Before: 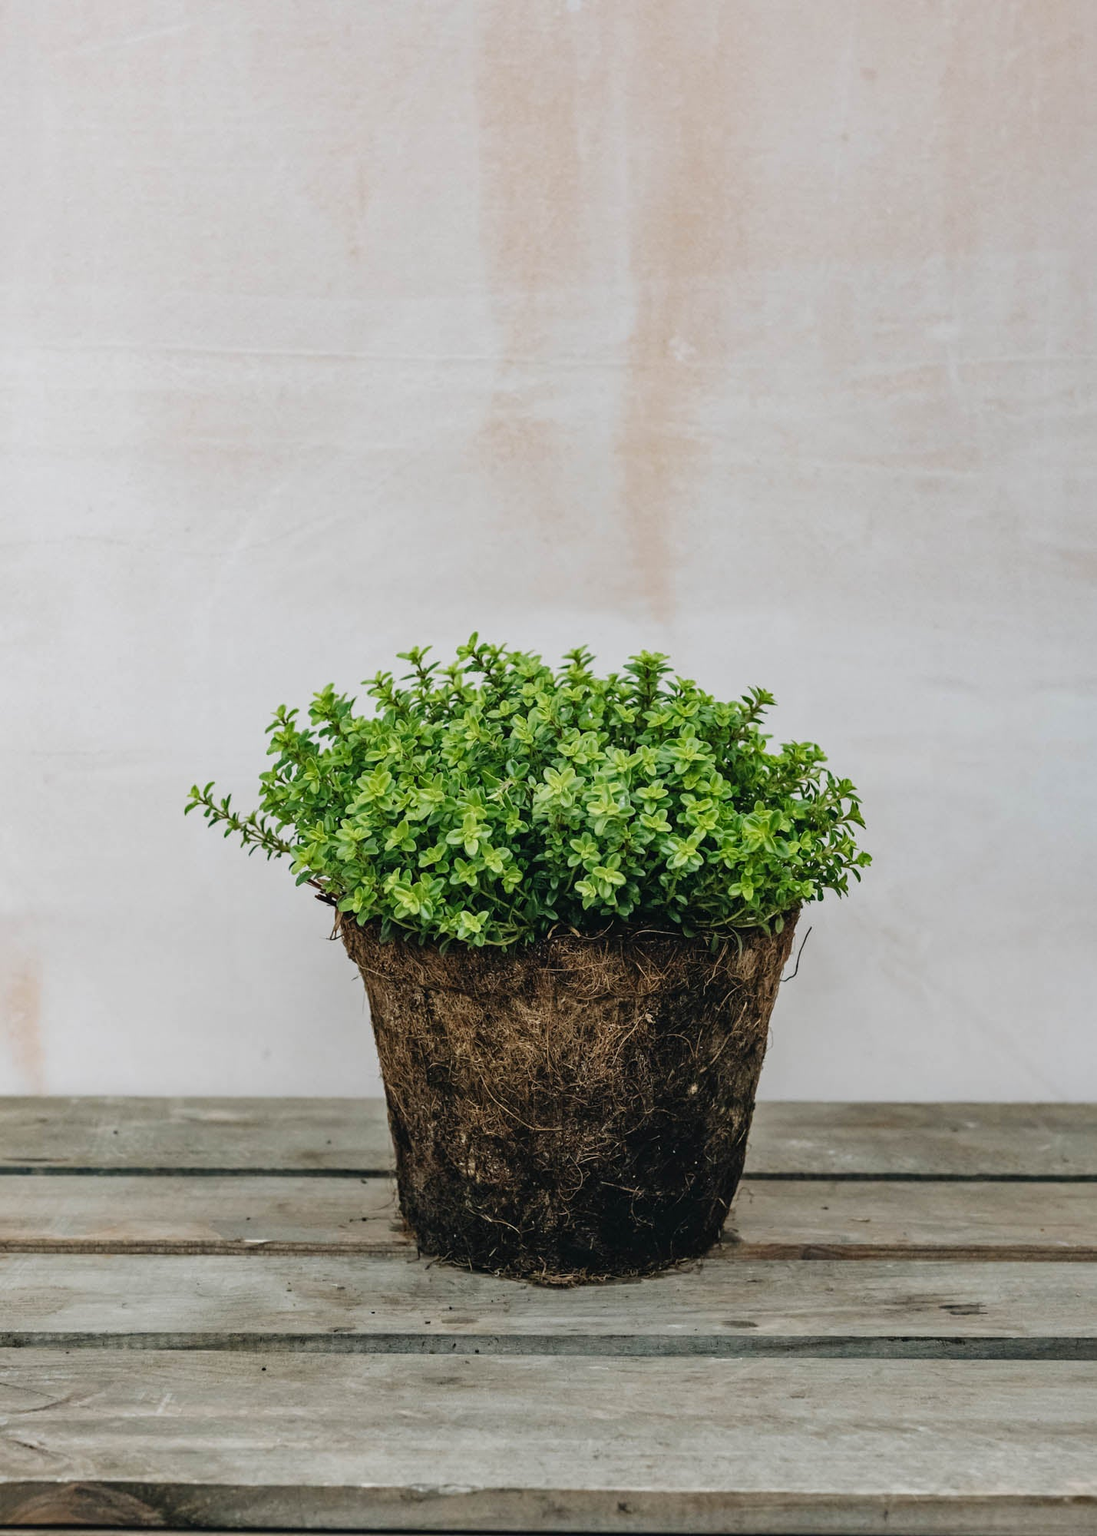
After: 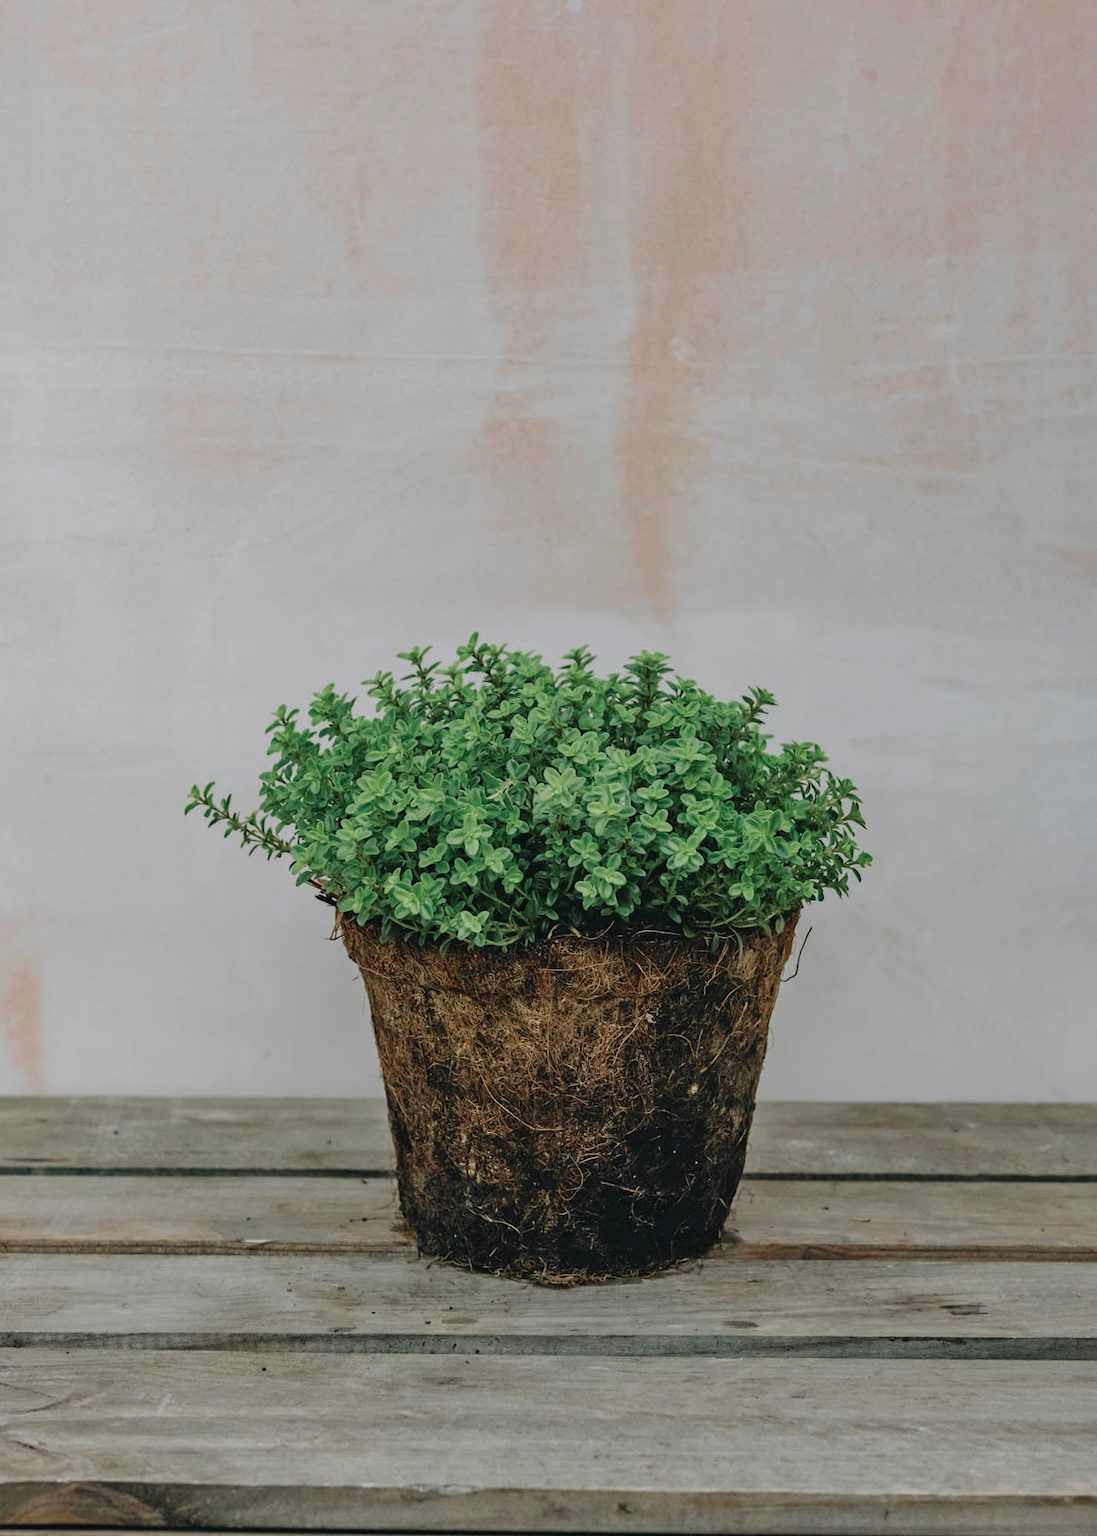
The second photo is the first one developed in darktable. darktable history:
tone equalizer: -8 EV 0.25 EV, -7 EV 0.417 EV, -6 EV 0.417 EV, -5 EV 0.25 EV, -3 EV -0.25 EV, -2 EV -0.417 EV, -1 EV -0.417 EV, +0 EV -0.25 EV, edges refinement/feathering 500, mask exposure compensation -1.57 EV, preserve details guided filter
velvia: on, module defaults
color zones: curves: ch0 [(0, 0.466) (0.128, 0.466) (0.25, 0.5) (0.375, 0.456) (0.5, 0.5) (0.625, 0.5) (0.737, 0.652) (0.875, 0.5)]; ch1 [(0, 0.603) (0.125, 0.618) (0.261, 0.348) (0.372, 0.353) (0.497, 0.363) (0.611, 0.45) (0.731, 0.427) (0.875, 0.518) (0.998, 0.652)]; ch2 [(0, 0.559) (0.125, 0.451) (0.253, 0.564) (0.37, 0.578) (0.5, 0.466) (0.625, 0.471) (0.731, 0.471) (0.88, 0.485)]
